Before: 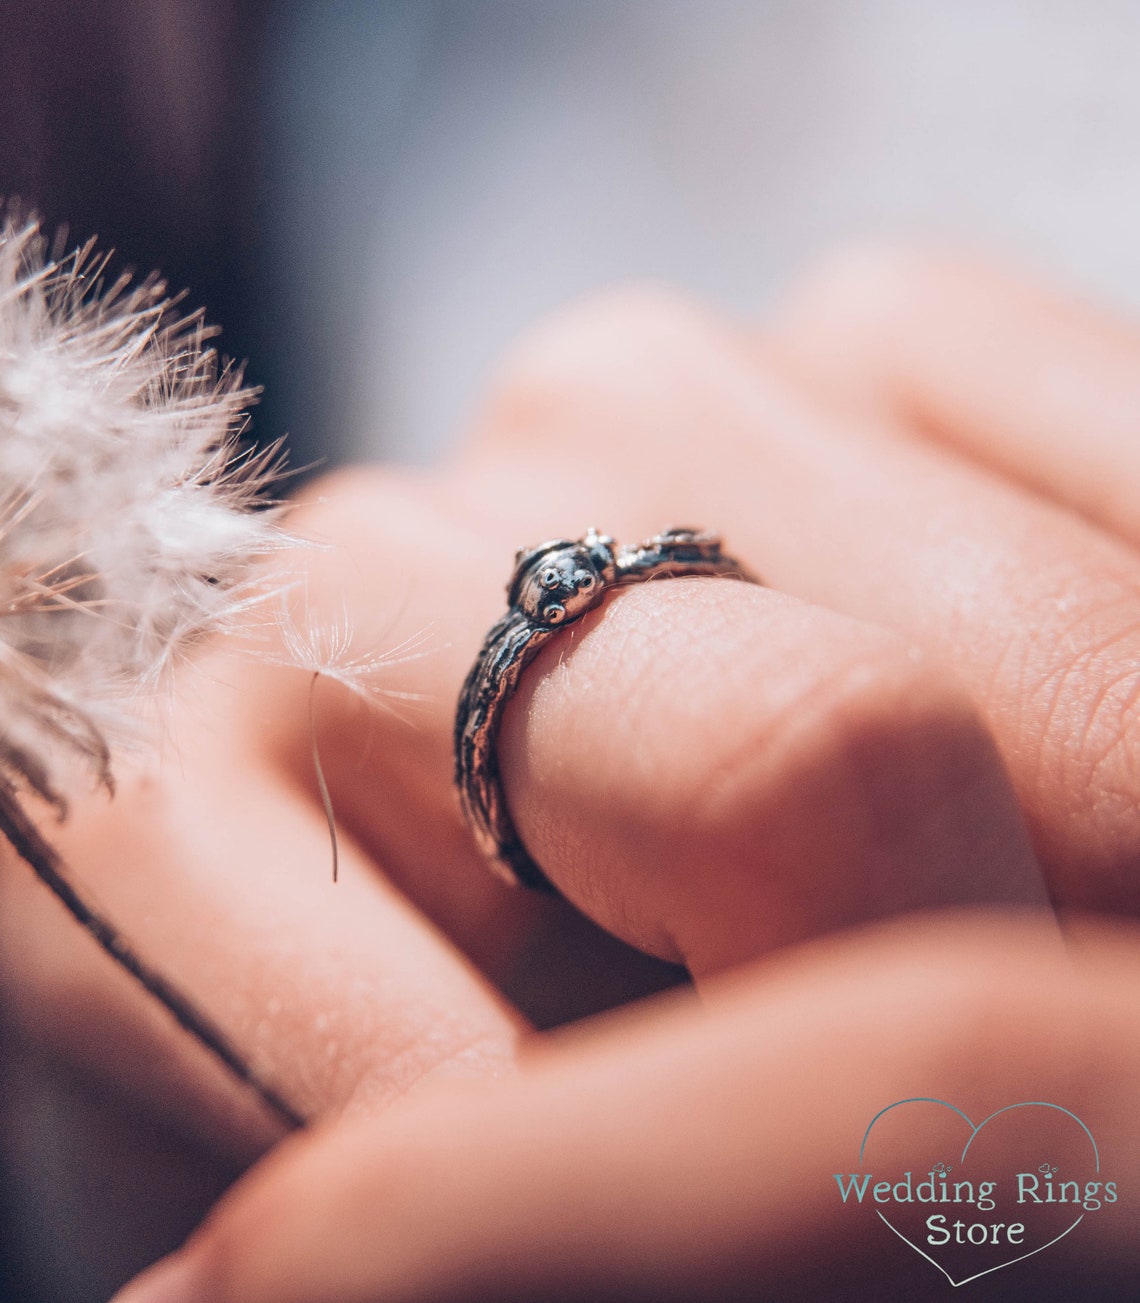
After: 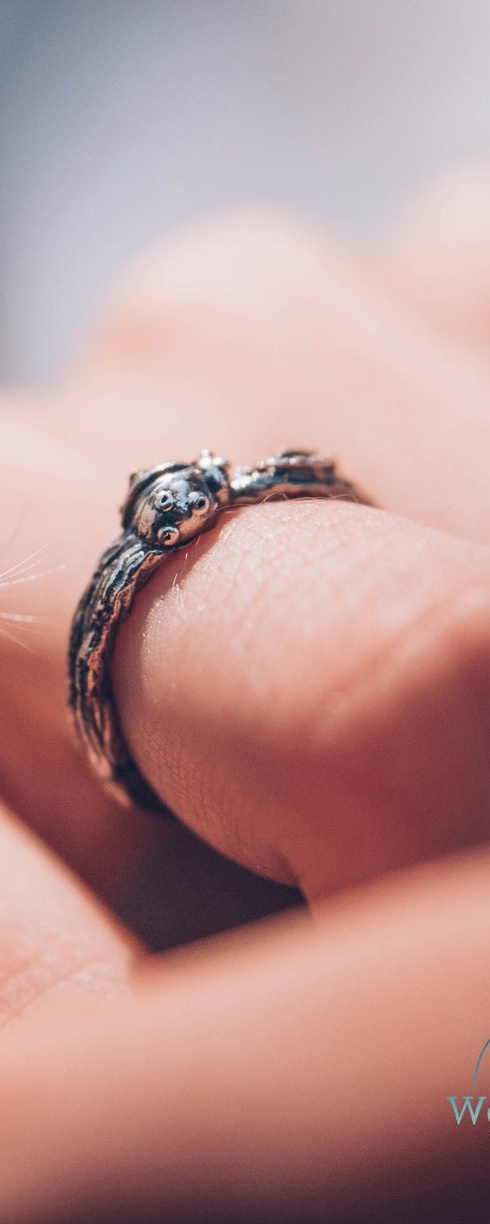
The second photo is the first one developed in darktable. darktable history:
crop: left 33.894%, top 6.051%, right 23.039%
